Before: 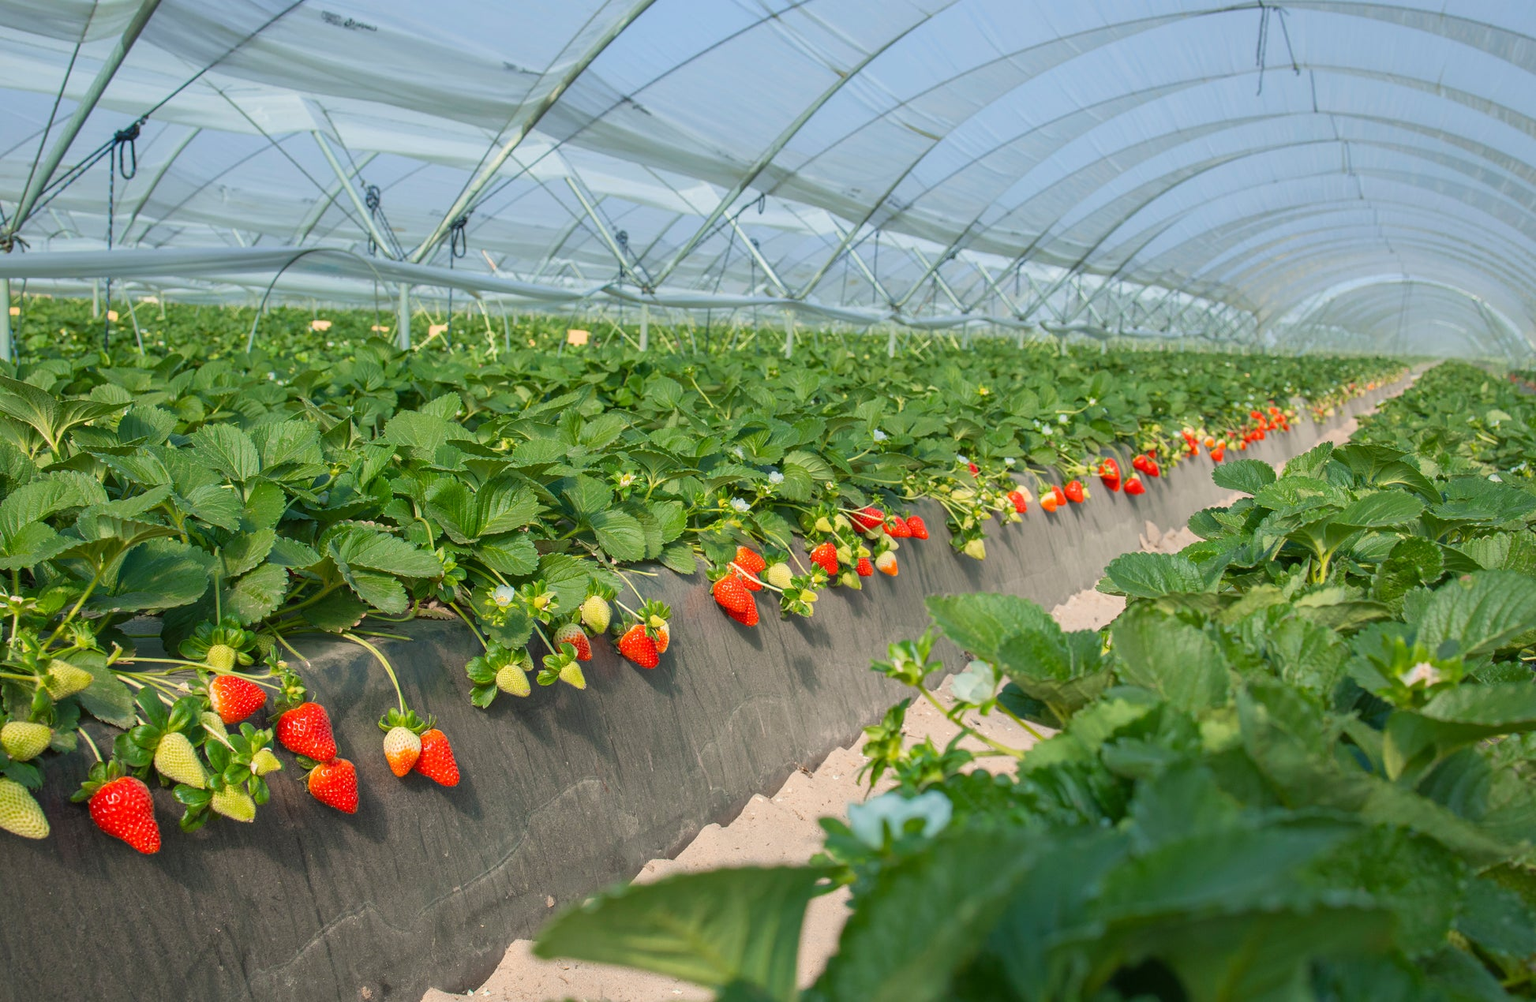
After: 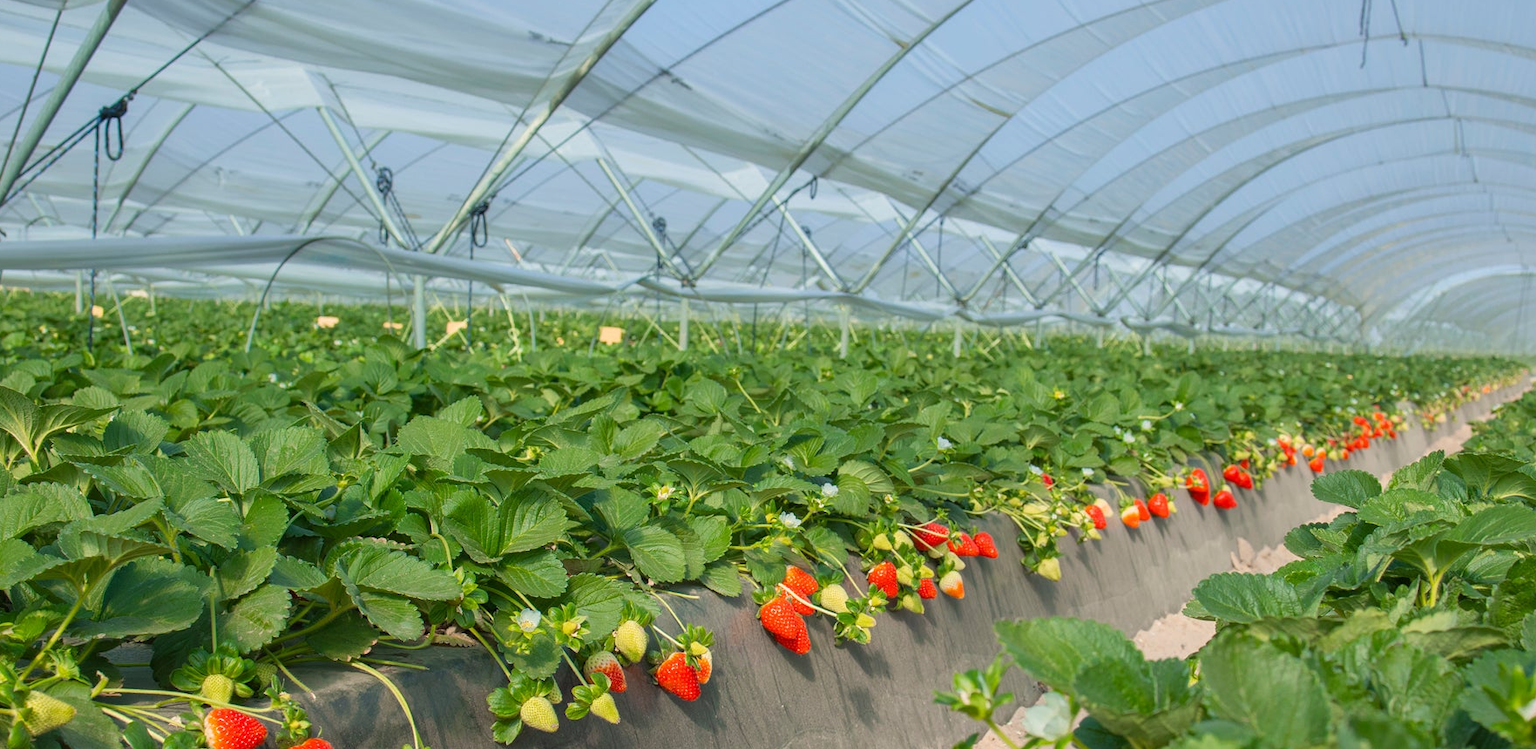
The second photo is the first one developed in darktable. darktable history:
crop: left 1.593%, top 3.432%, right 7.783%, bottom 28.505%
